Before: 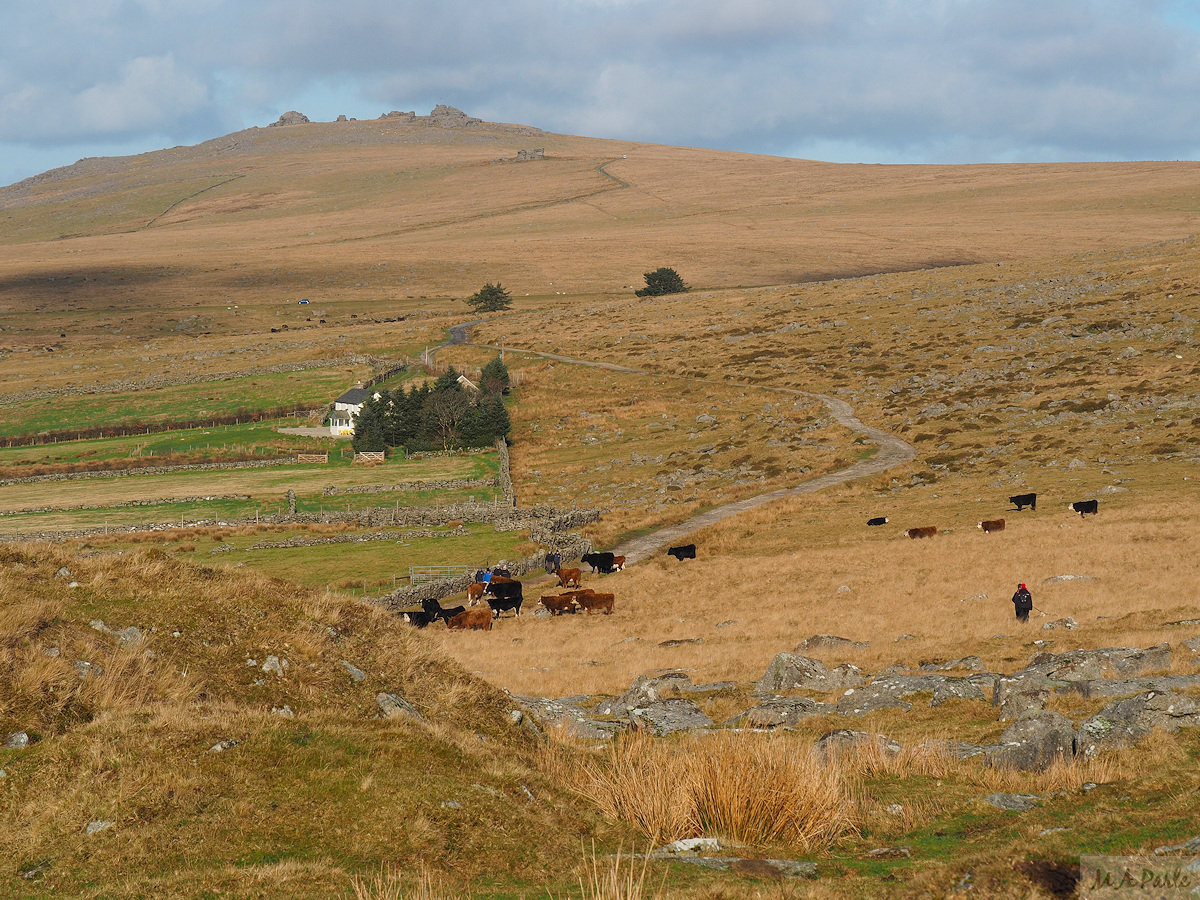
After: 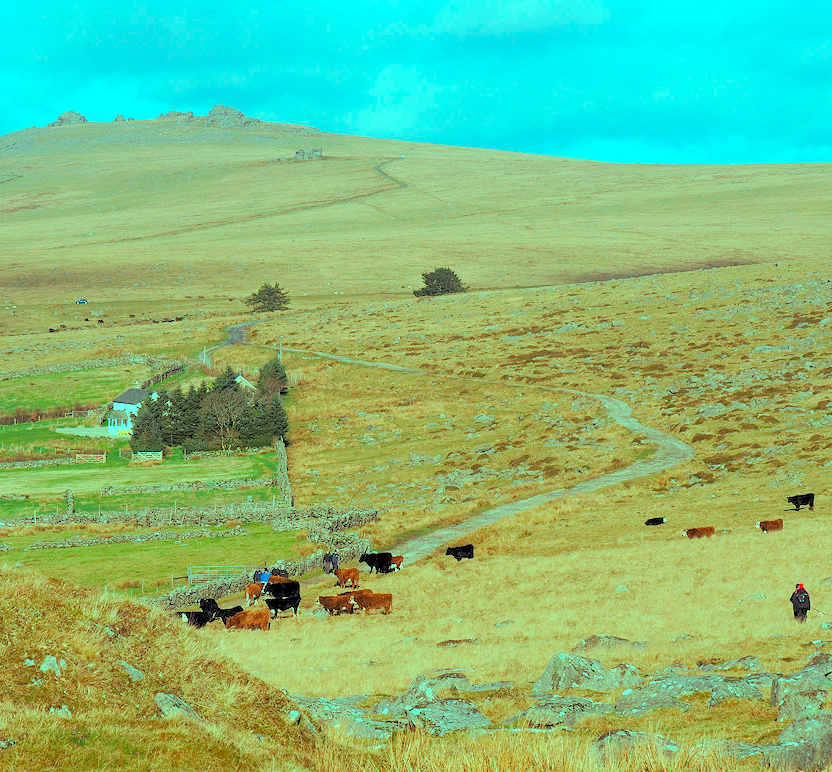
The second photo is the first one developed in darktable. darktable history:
color balance rgb: highlights gain › luminance 19.965%, highlights gain › chroma 13.091%, highlights gain › hue 173.29°, perceptual saturation grading › global saturation 0.674%, global vibrance 9.237%
levels: levels [0.072, 0.414, 0.976]
shadows and highlights: shadows 37.19, highlights -26.78, soften with gaussian
crop: left 18.577%, right 12.053%, bottom 14.184%
